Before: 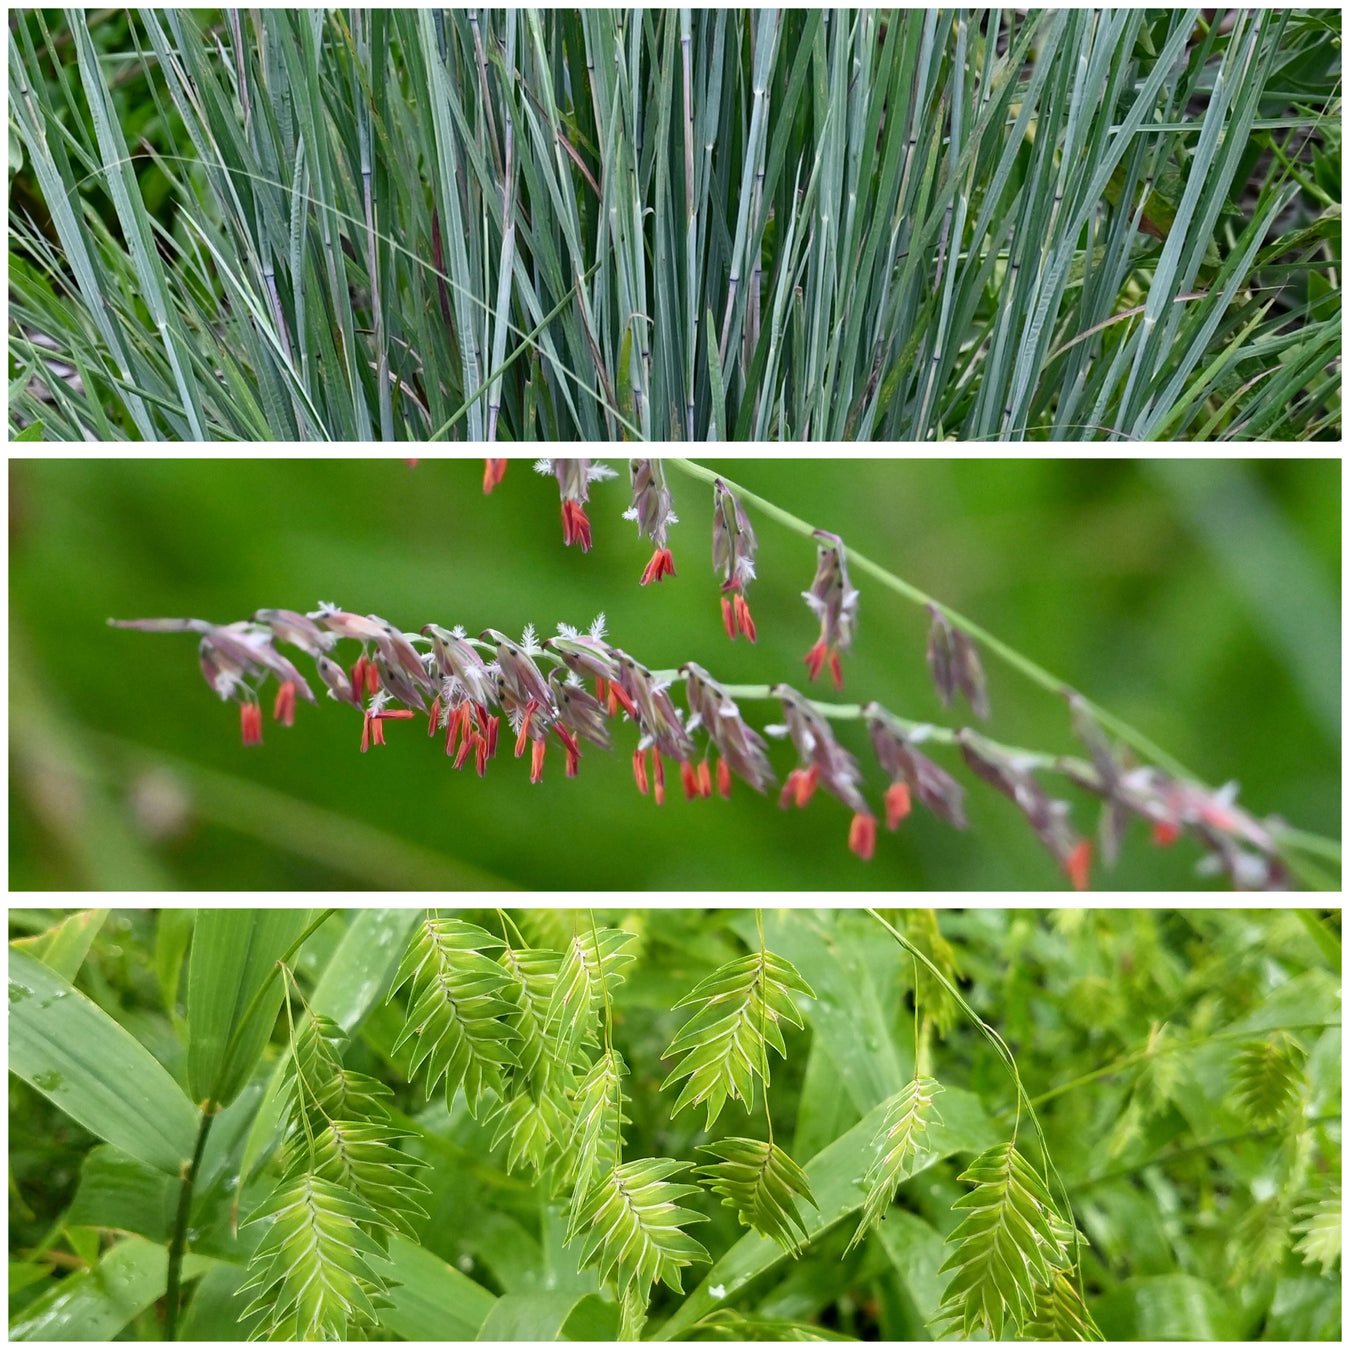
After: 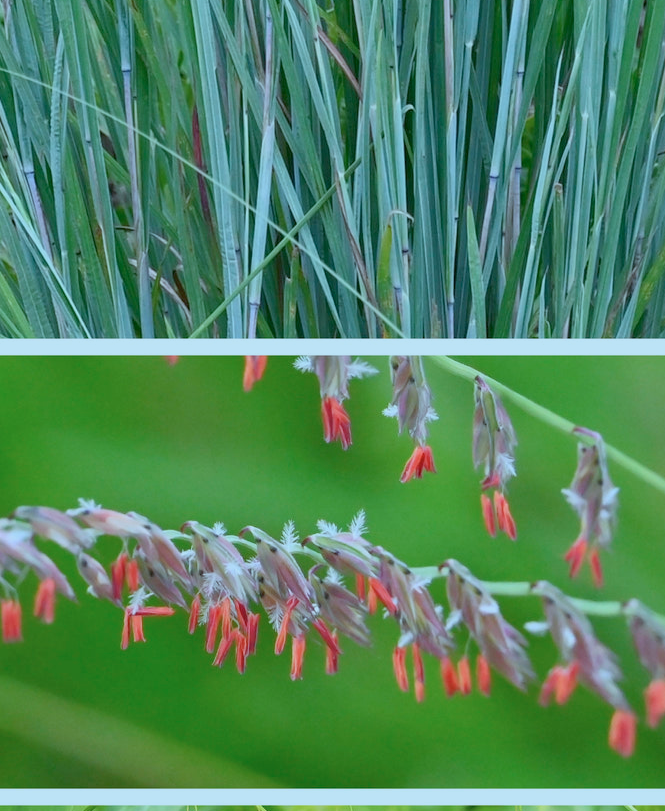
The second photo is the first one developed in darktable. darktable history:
crop: left 17.835%, top 7.675%, right 32.881%, bottom 32.213%
exposure: exposure 0.4 EV, compensate highlight preservation false
color balance rgb: contrast -30%
color correction: highlights a* -11.71, highlights b* -15.58
